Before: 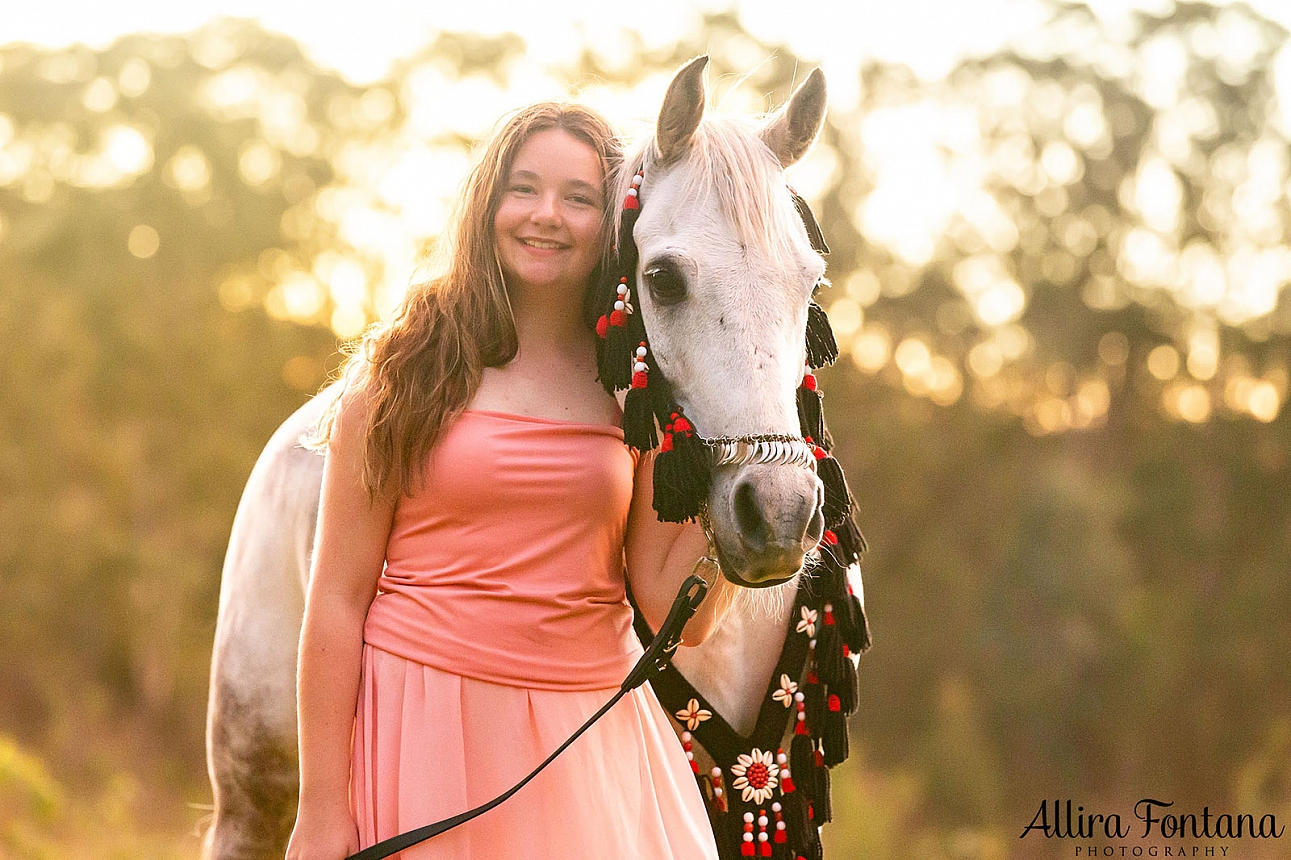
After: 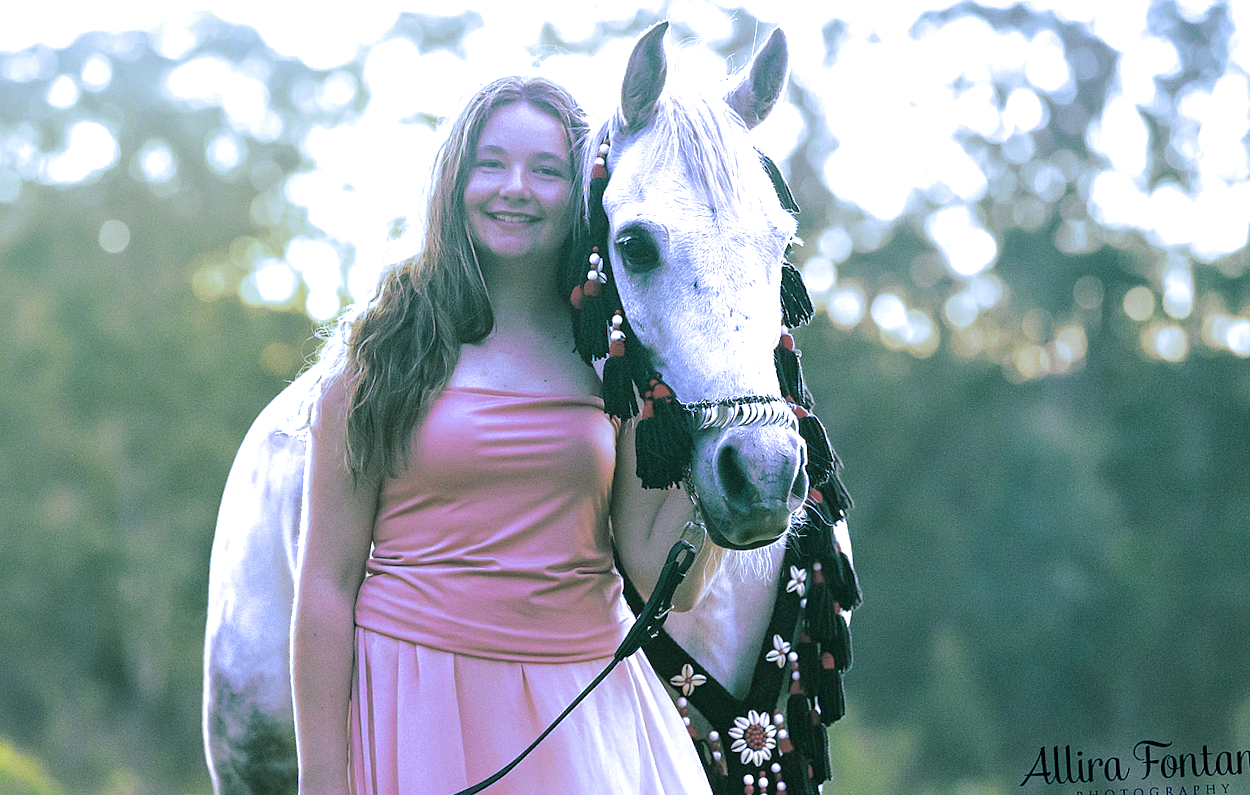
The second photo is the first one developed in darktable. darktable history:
split-toning: shadows › hue 183.6°, shadows › saturation 0.52, highlights › hue 0°, highlights › saturation 0
rotate and perspective: rotation -3°, crop left 0.031, crop right 0.968, crop top 0.07, crop bottom 0.93
white balance: red 0.766, blue 1.537
